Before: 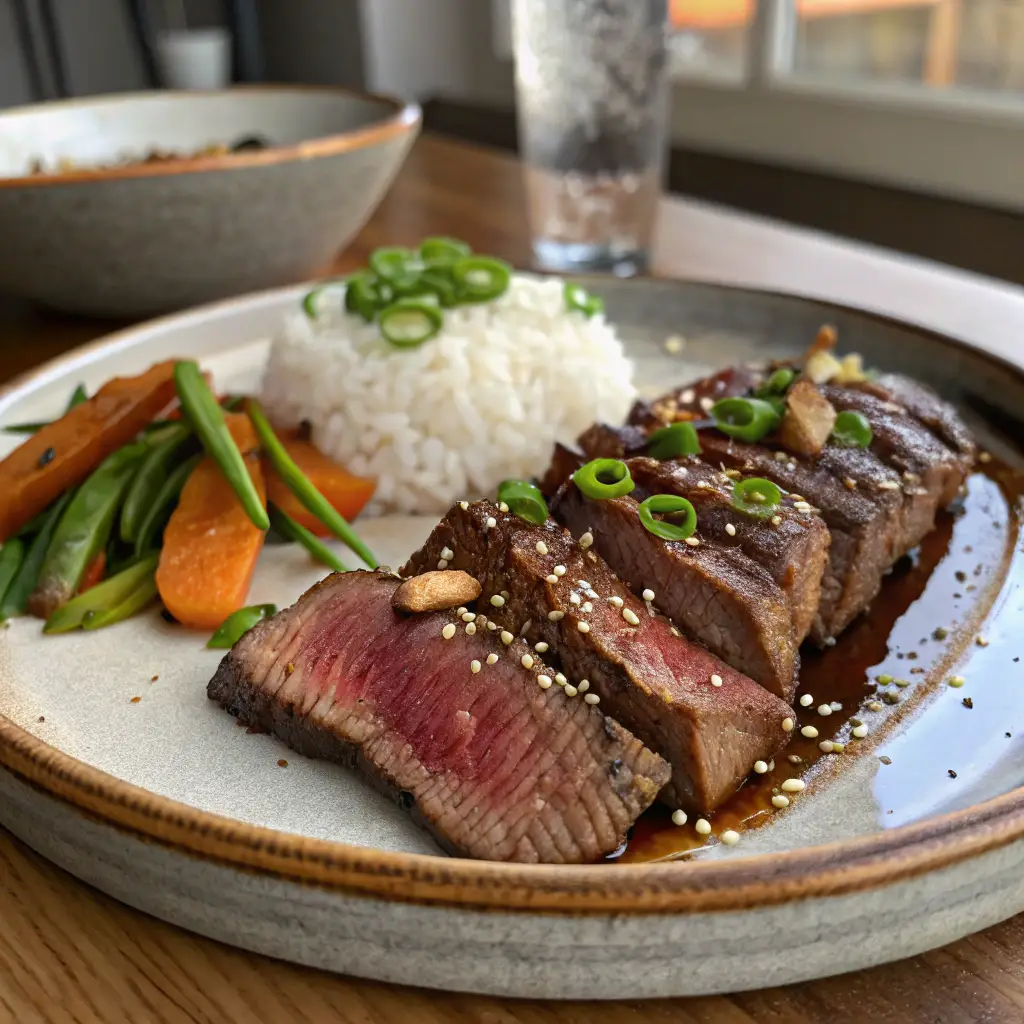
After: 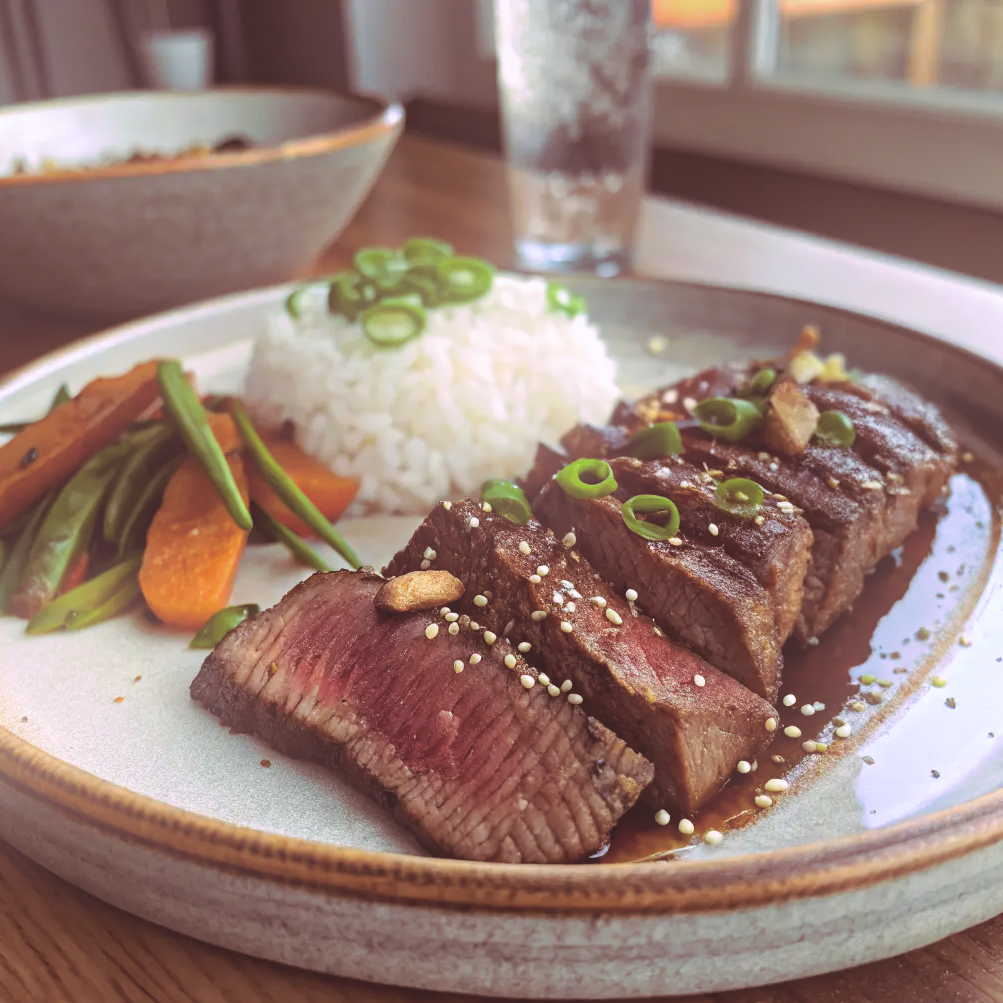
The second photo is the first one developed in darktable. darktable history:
split-toning: highlights › hue 298.8°, highlights › saturation 0.73, compress 41.76%
crop: left 1.743%, right 0.268%, bottom 2.011%
bloom: on, module defaults
white balance: red 0.98, blue 1.034
exposure: black level correction -0.015, compensate highlight preservation false
